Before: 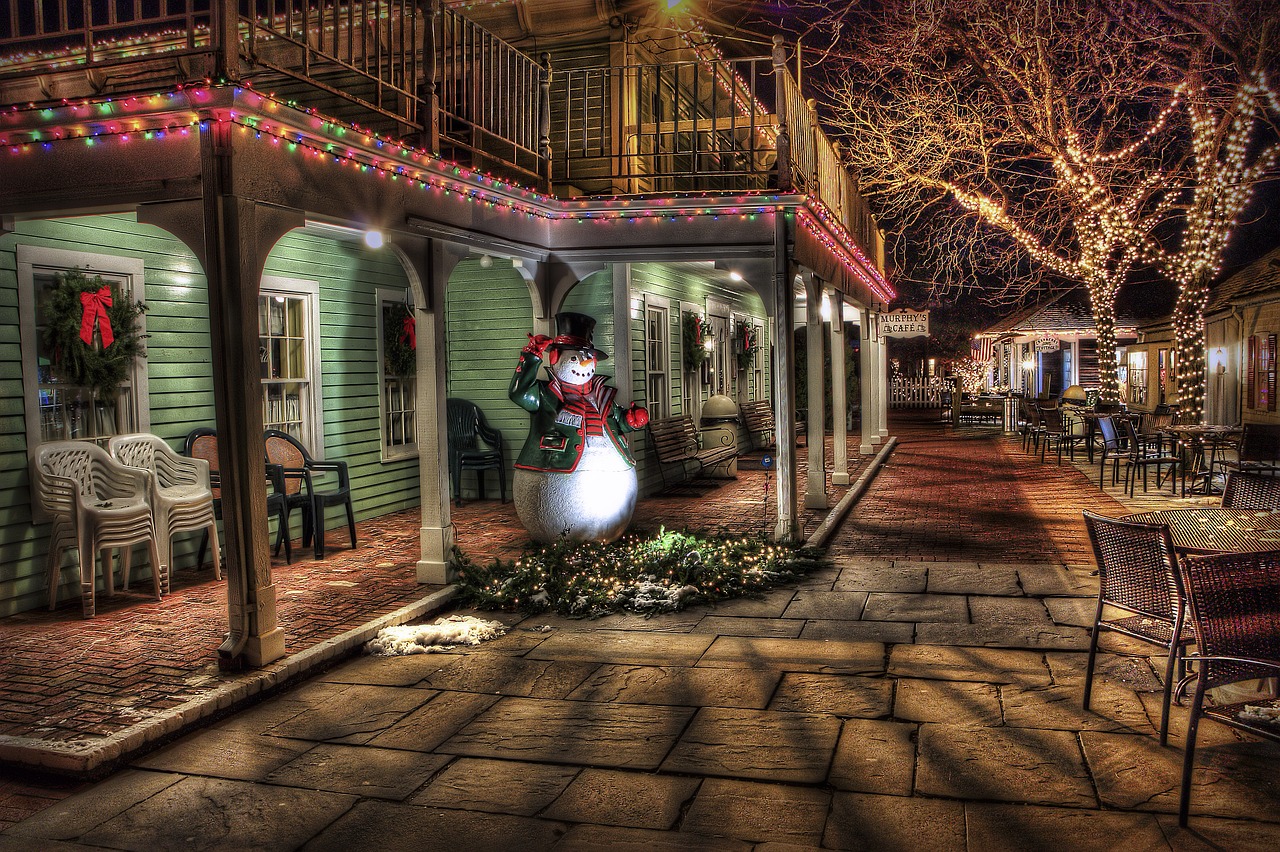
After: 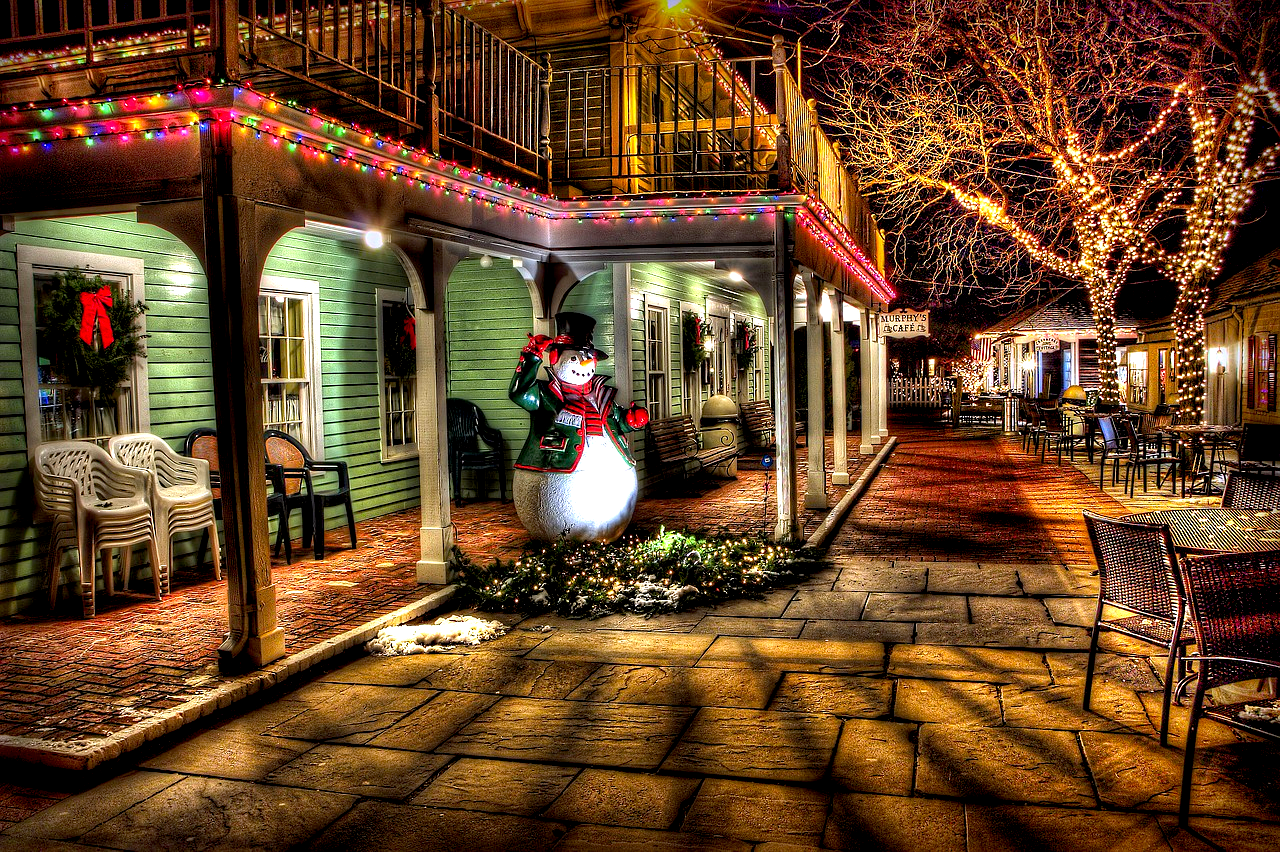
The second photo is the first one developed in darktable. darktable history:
color balance: lift [1, 1.001, 0.999, 1.001], gamma [1, 1.004, 1.007, 0.993], gain [1, 0.991, 0.987, 1.013], contrast 10%, output saturation 120%
exposure: black level correction 0.012, exposure 0.7 EV, compensate exposure bias true, compensate highlight preservation false
